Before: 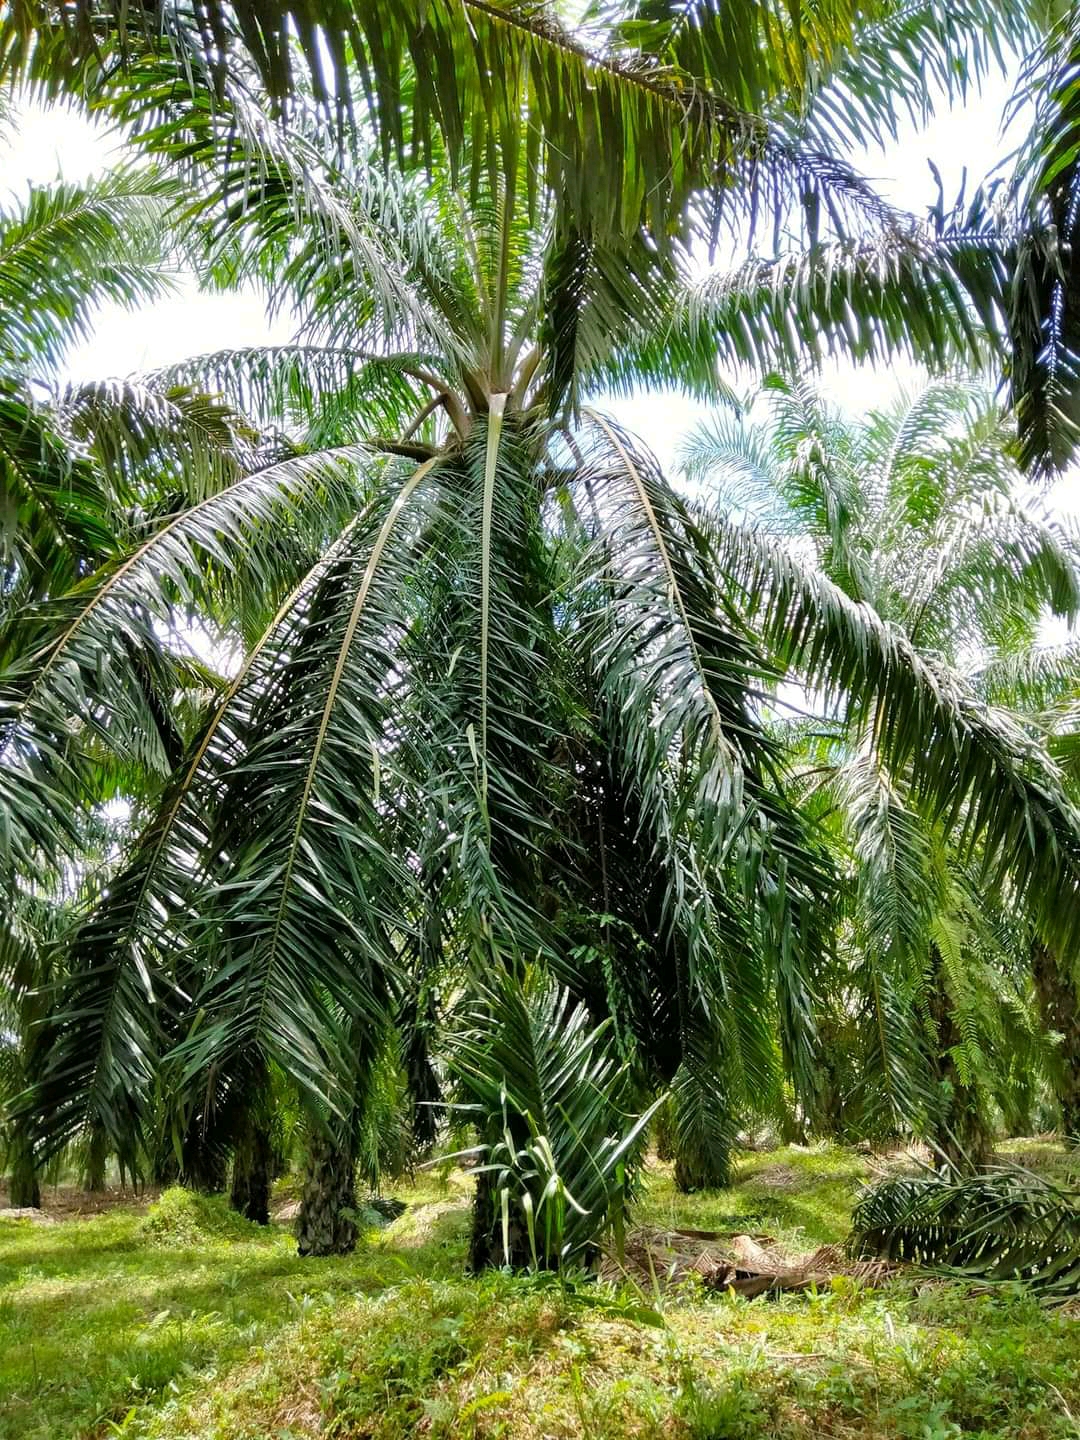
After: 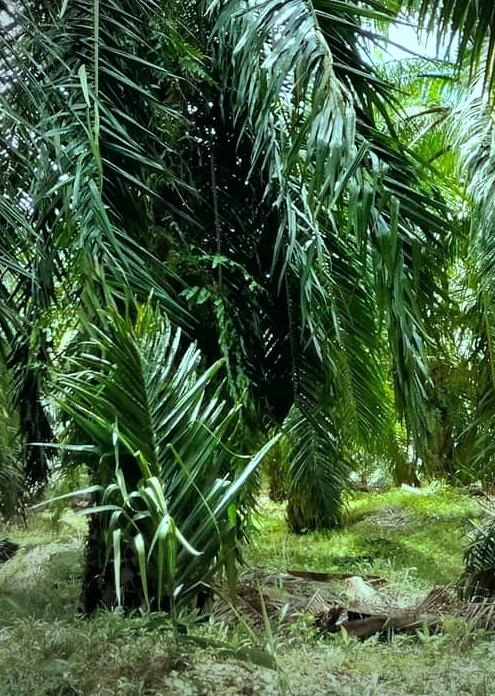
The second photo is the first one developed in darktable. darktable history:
exposure: compensate highlight preservation false
vignetting: fall-off start 73.57%, center (0.22, -0.235)
crop: left 35.976%, top 45.819%, right 18.162%, bottom 5.807%
color balance: mode lift, gamma, gain (sRGB), lift [0.997, 0.979, 1.021, 1.011], gamma [1, 1.084, 0.916, 0.998], gain [1, 0.87, 1.13, 1.101], contrast 4.55%, contrast fulcrum 38.24%, output saturation 104.09%
